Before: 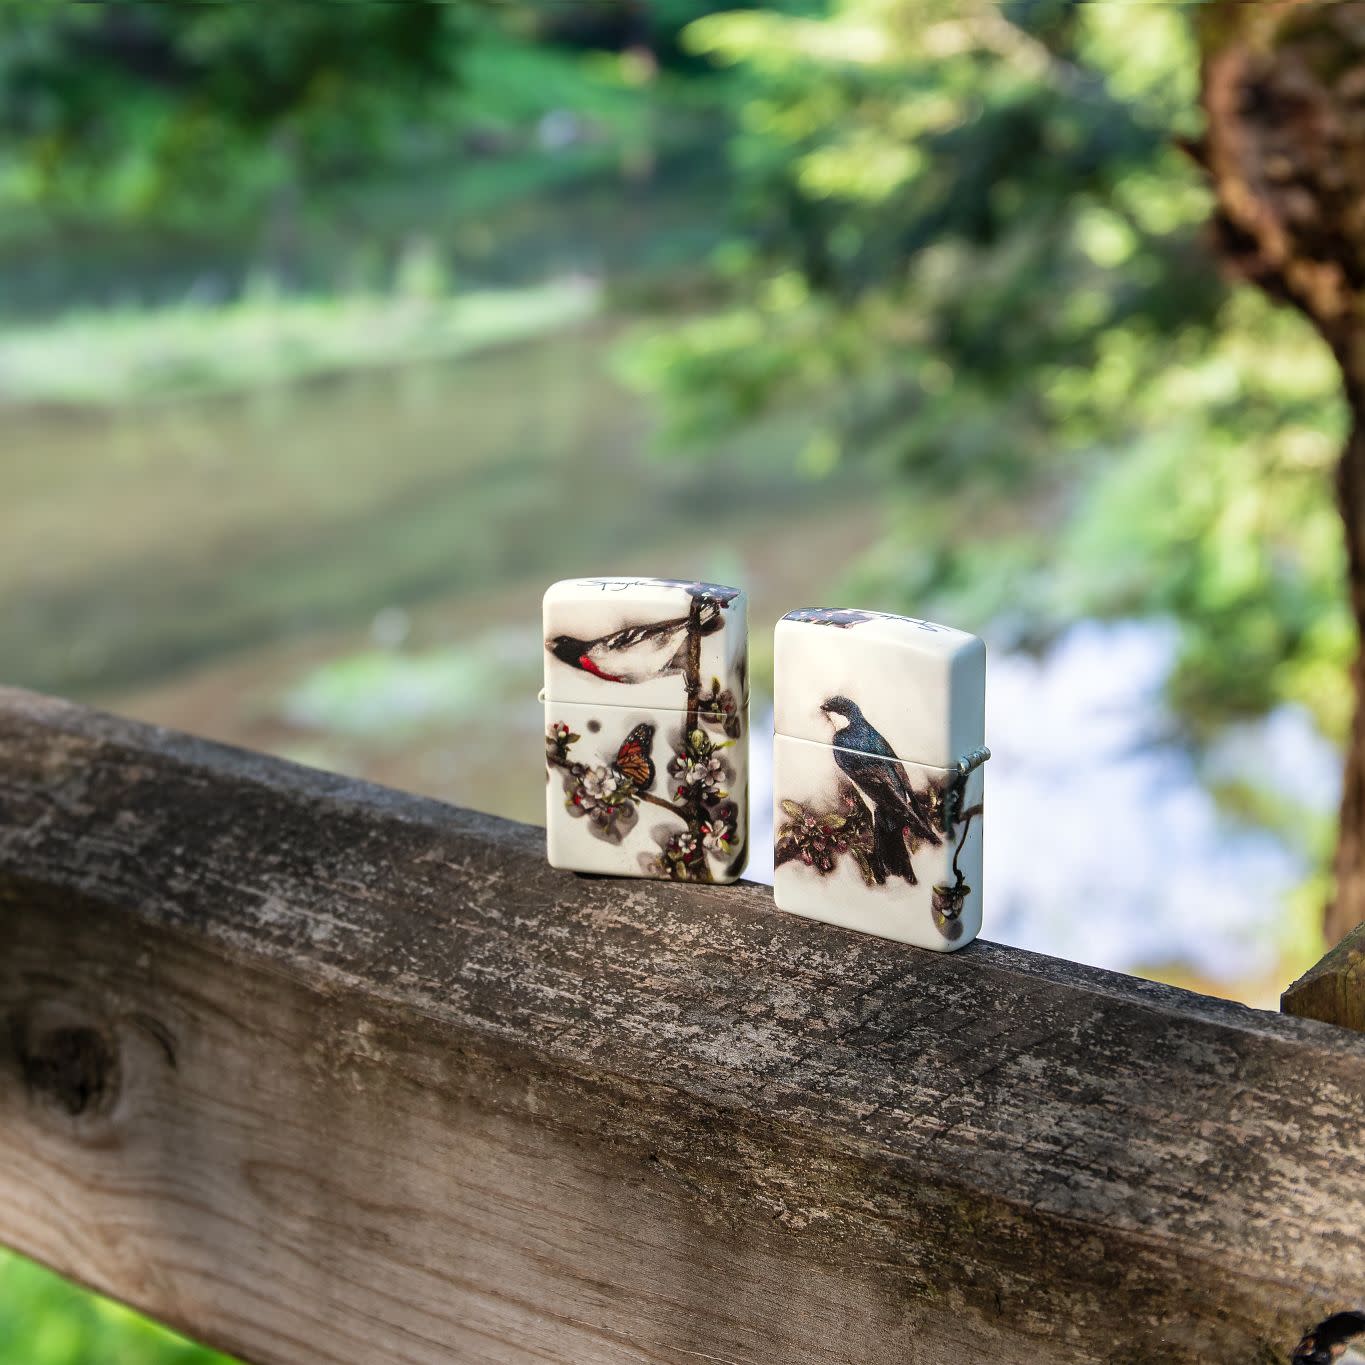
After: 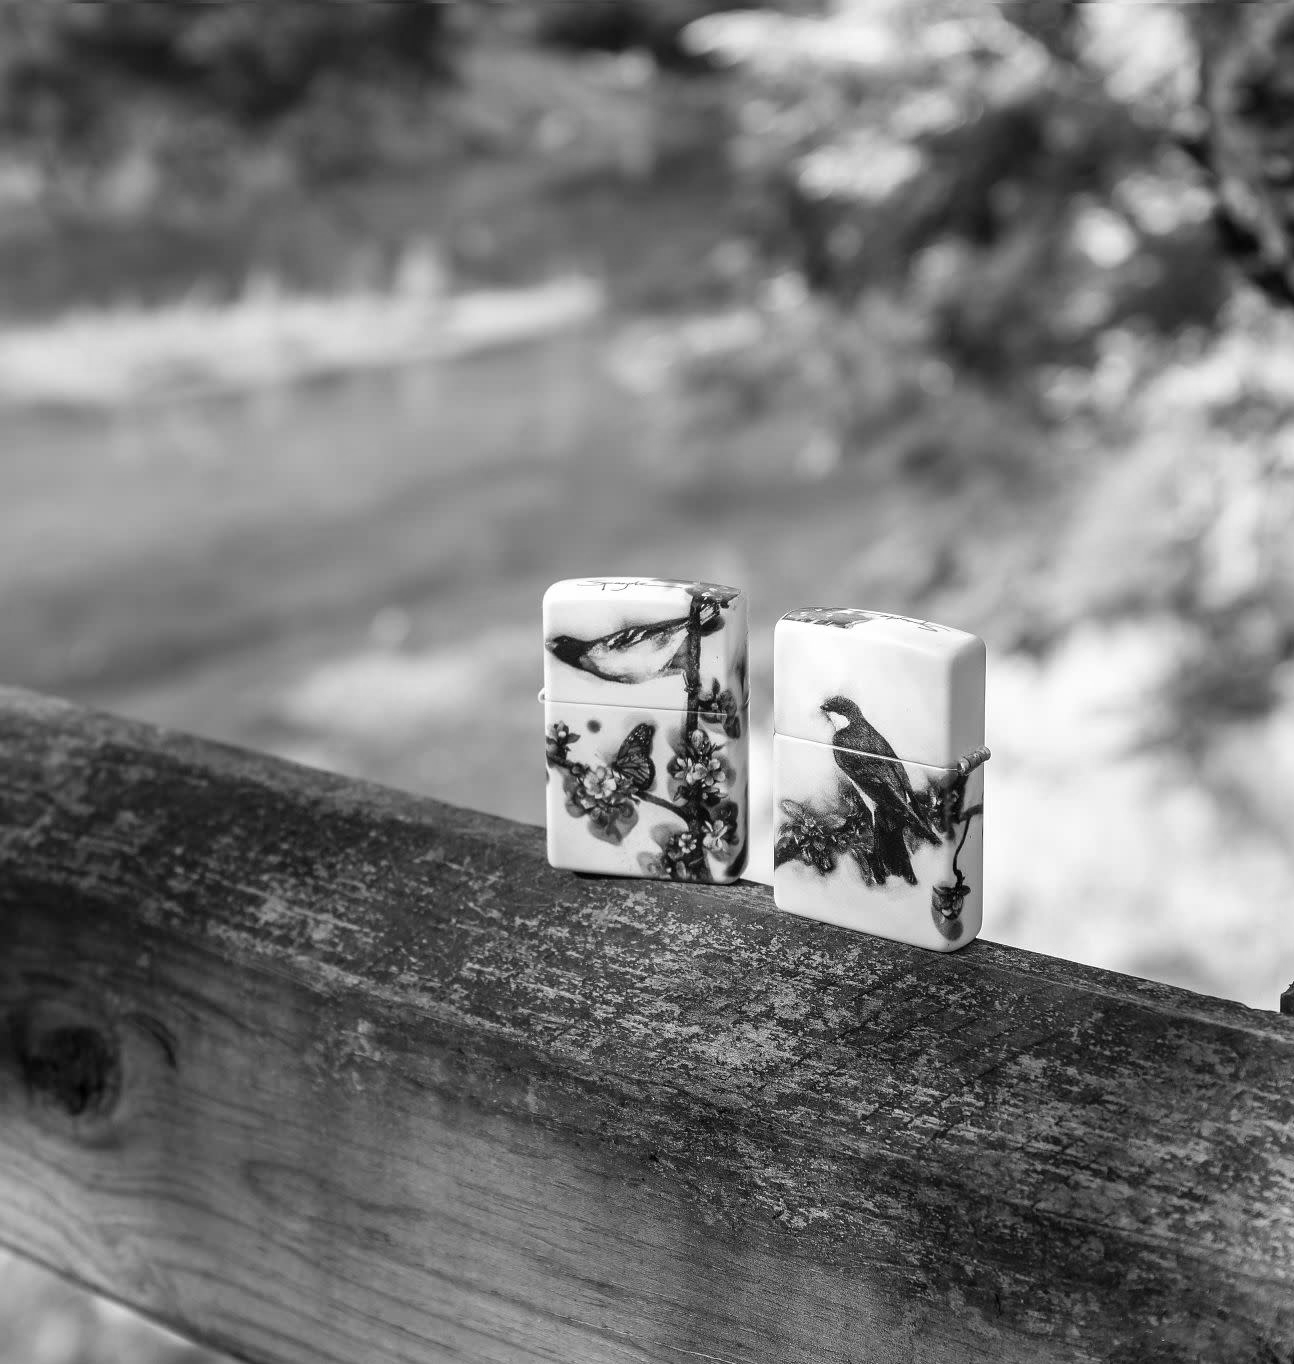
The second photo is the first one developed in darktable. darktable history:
monochrome: on, module defaults
crop and rotate: right 5.167%
